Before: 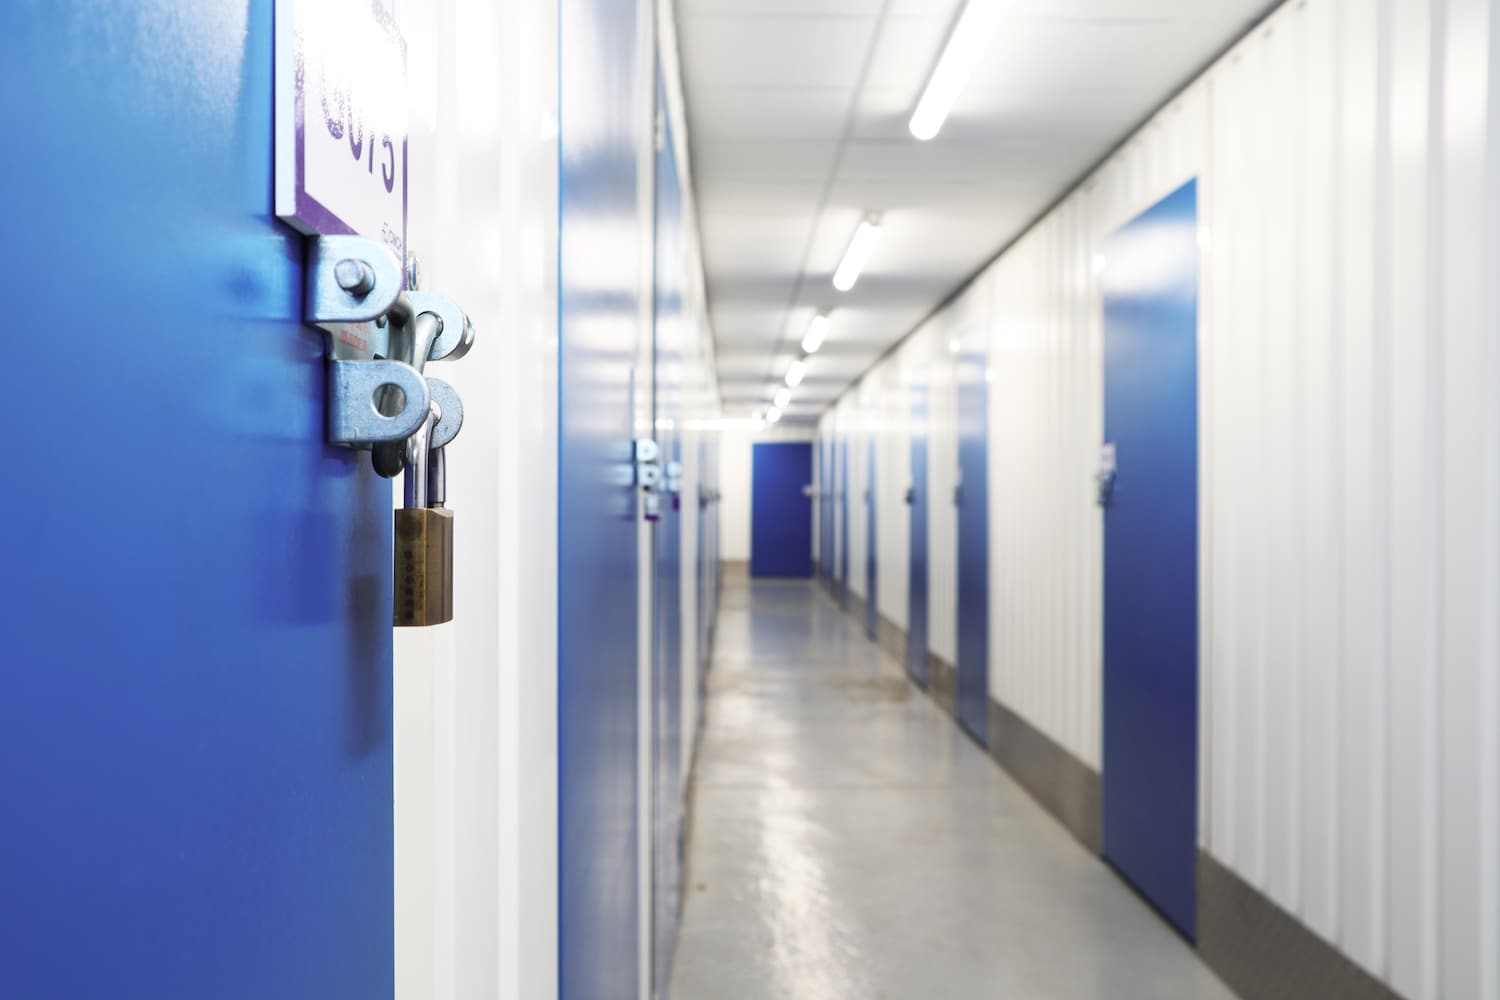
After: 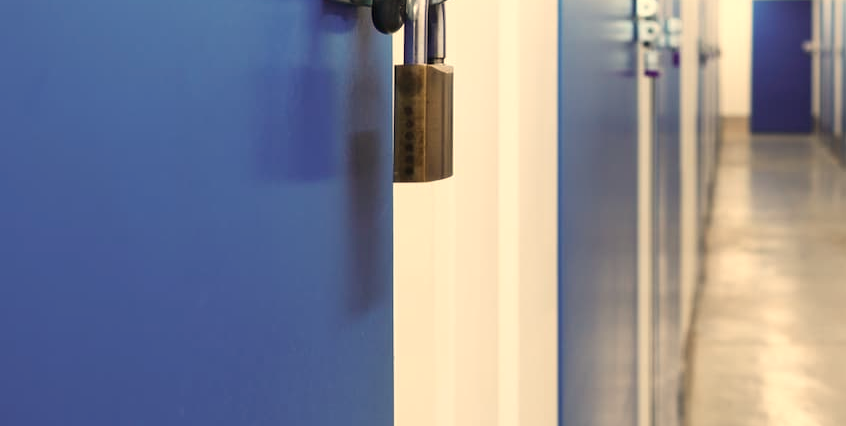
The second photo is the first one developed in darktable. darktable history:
white balance: red 1.123, blue 0.83
crop: top 44.483%, right 43.593%, bottom 12.892%
